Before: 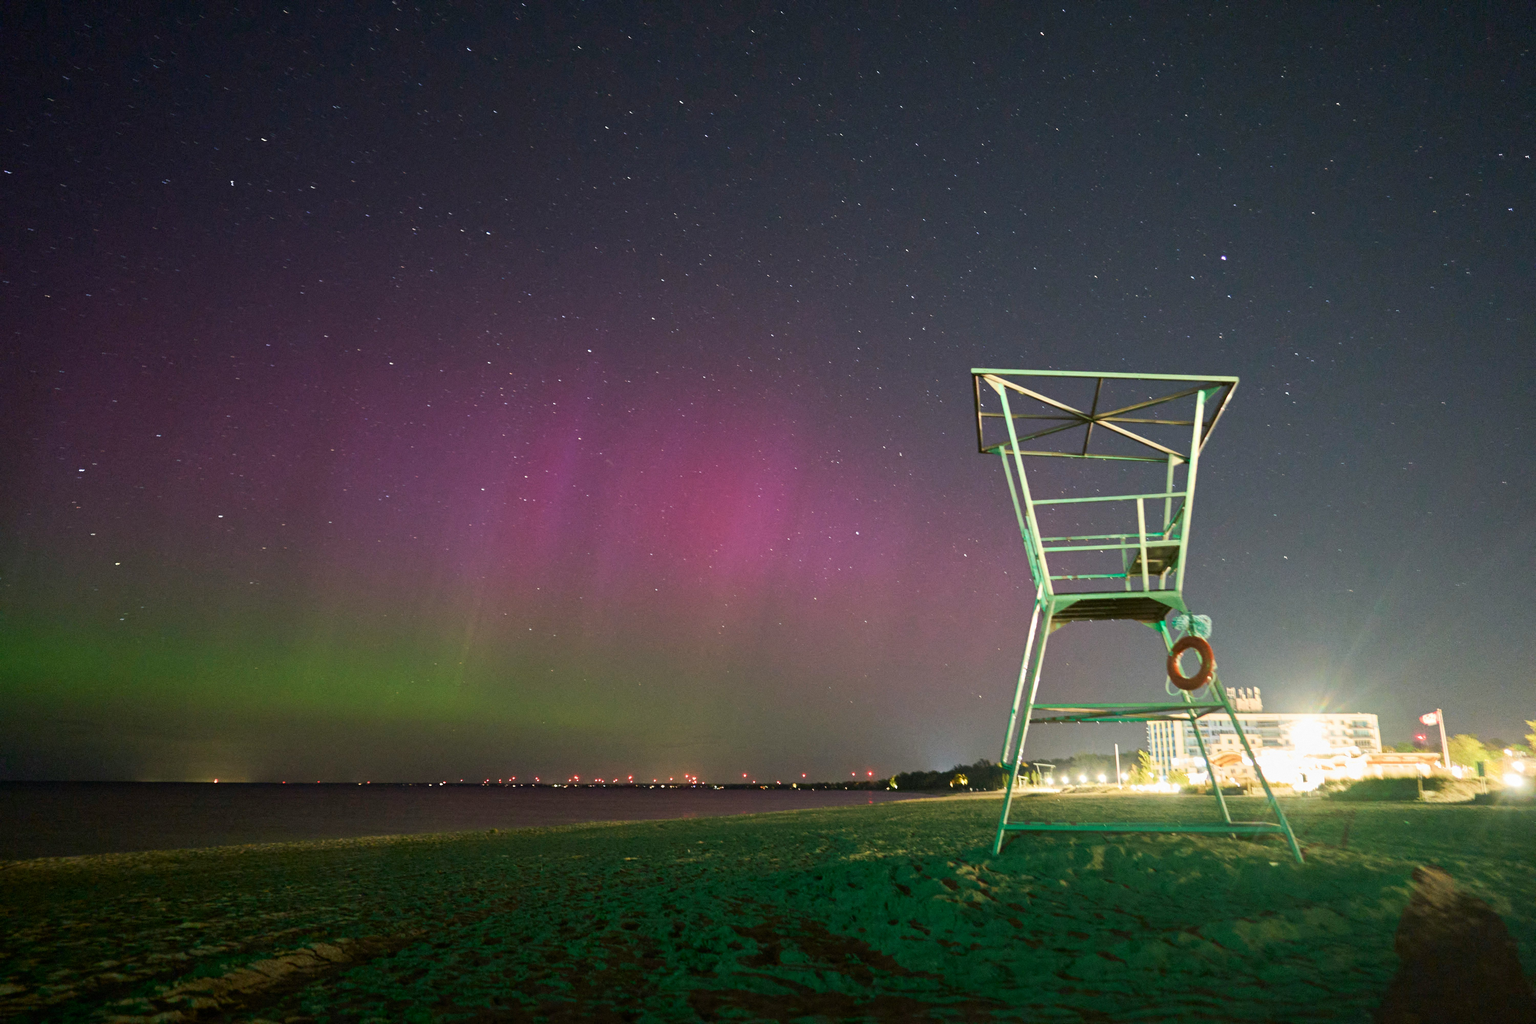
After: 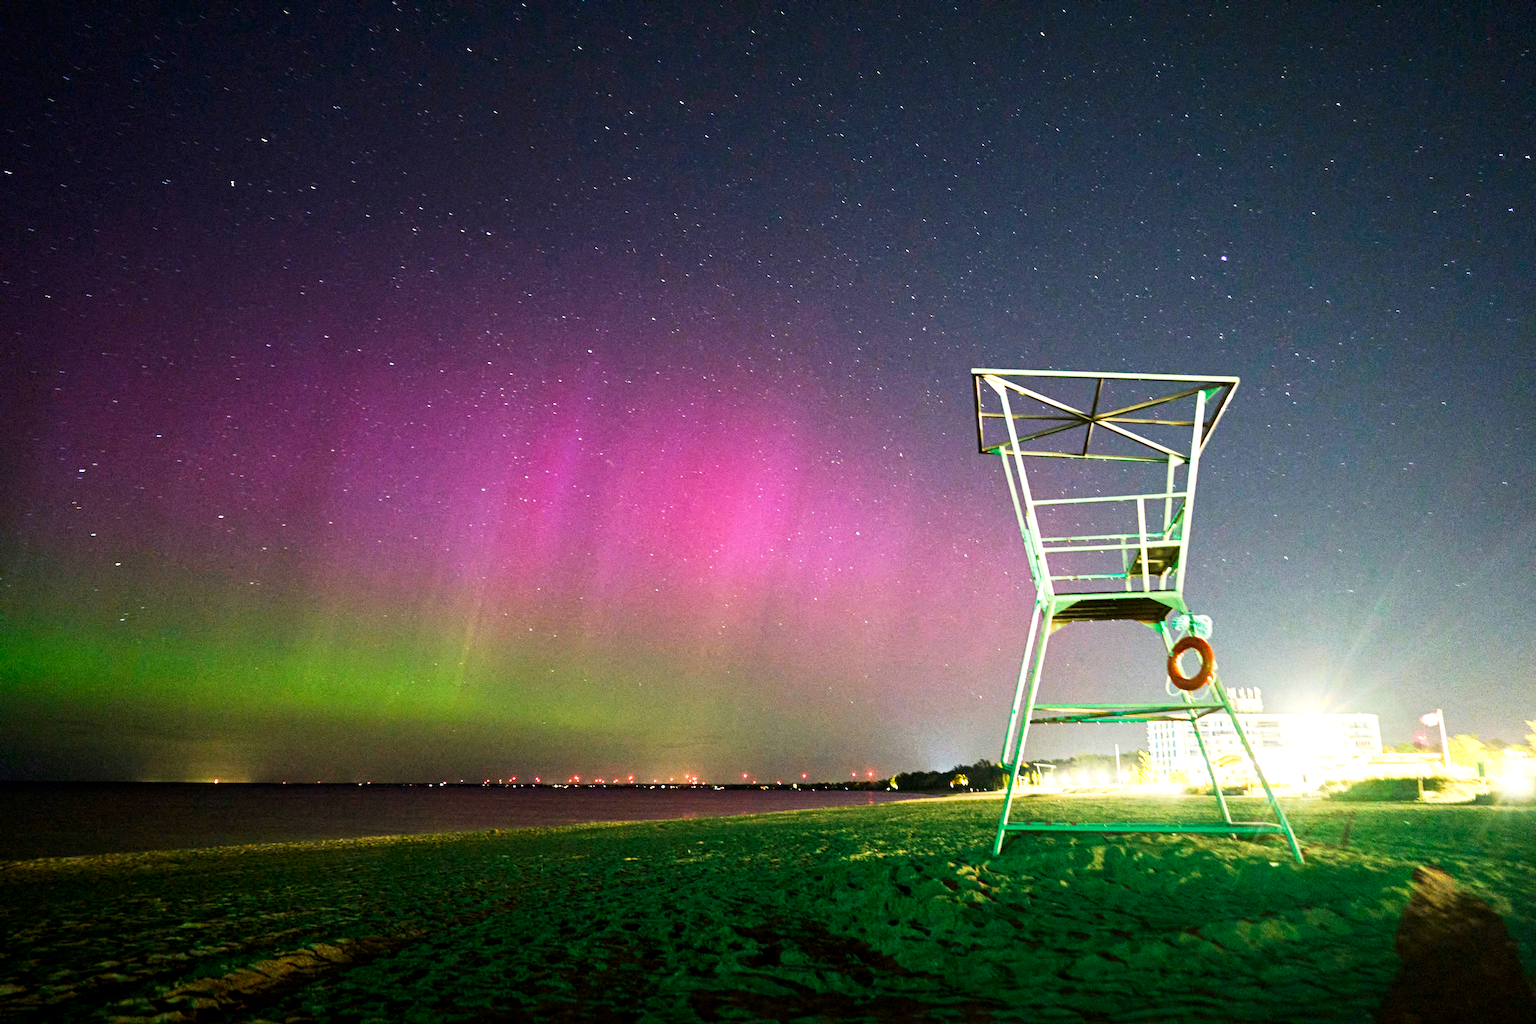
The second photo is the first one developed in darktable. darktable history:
haze removal: compatibility mode true, adaptive false
local contrast: highlights 105%, shadows 100%, detail 120%, midtone range 0.2
base curve: curves: ch0 [(0, 0) (0.007, 0.004) (0.027, 0.03) (0.046, 0.07) (0.207, 0.54) (0.442, 0.872) (0.673, 0.972) (1, 1)], preserve colors none
contrast brightness saturation: contrast 0.073
